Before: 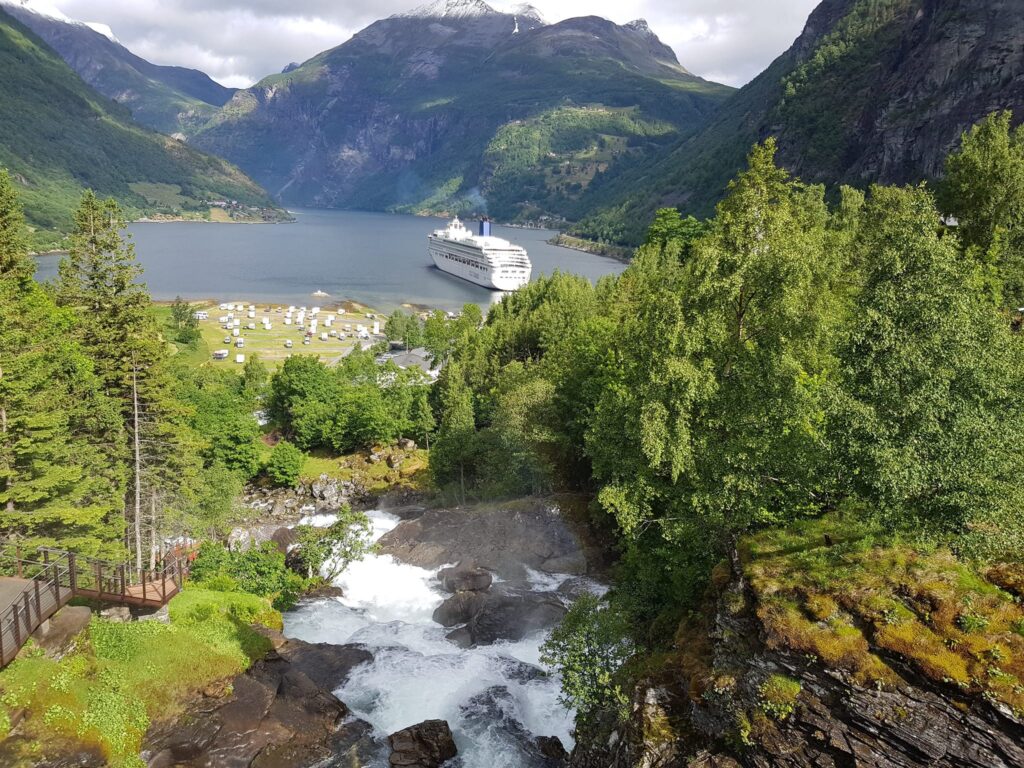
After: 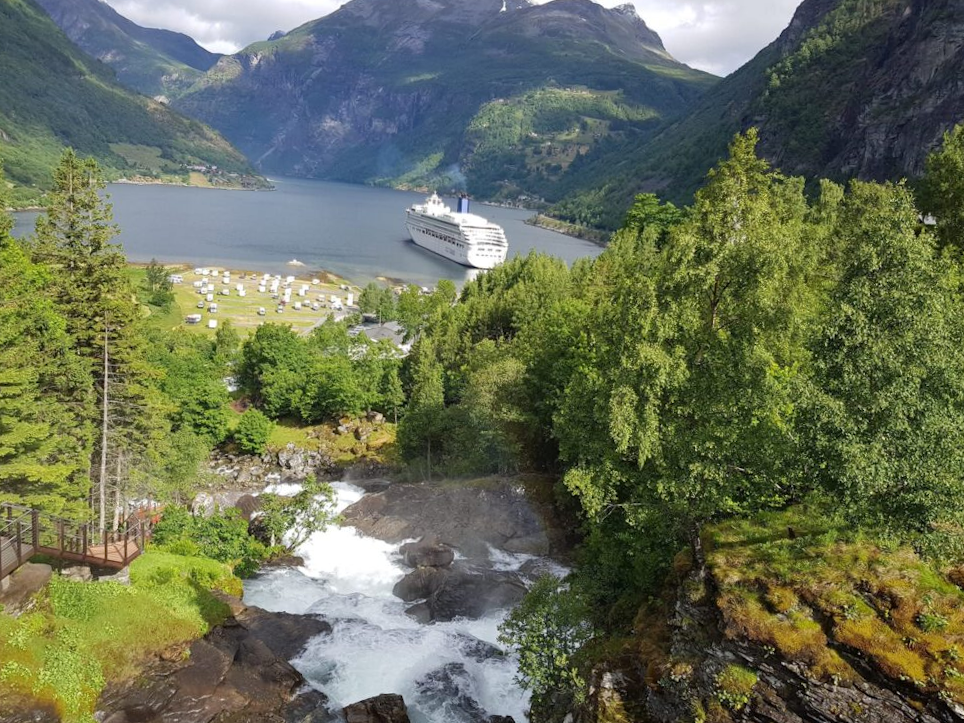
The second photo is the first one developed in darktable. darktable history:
crop and rotate: angle -2.68°
